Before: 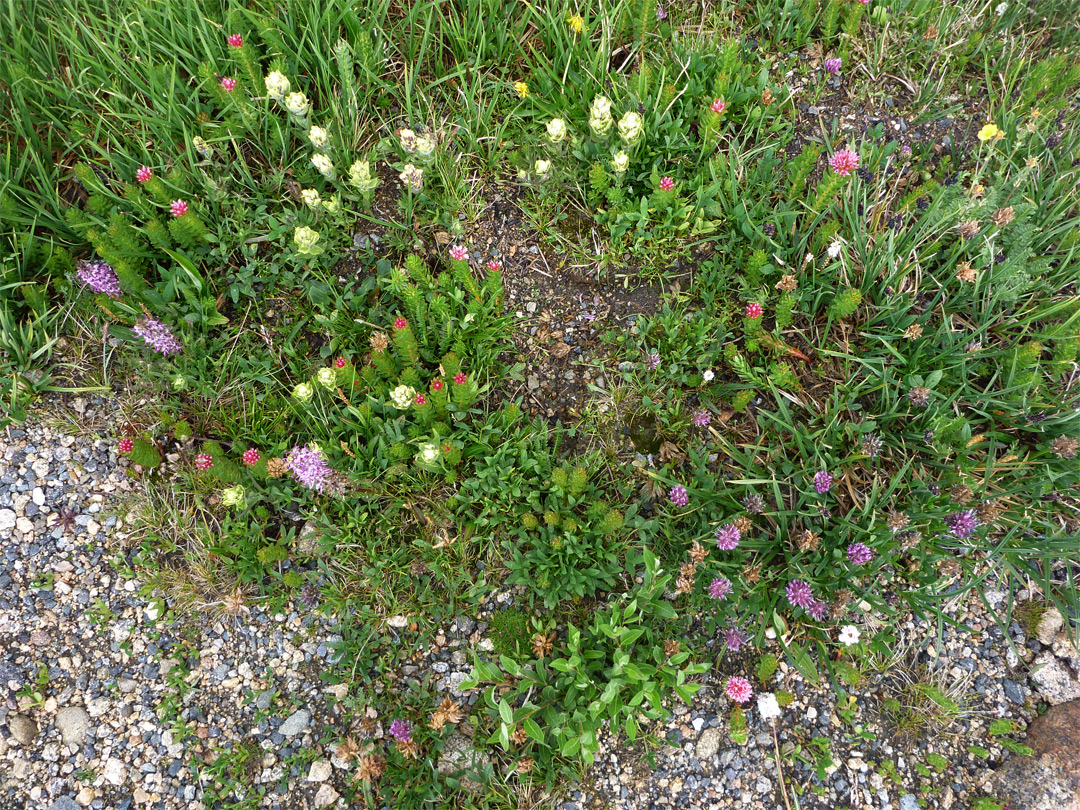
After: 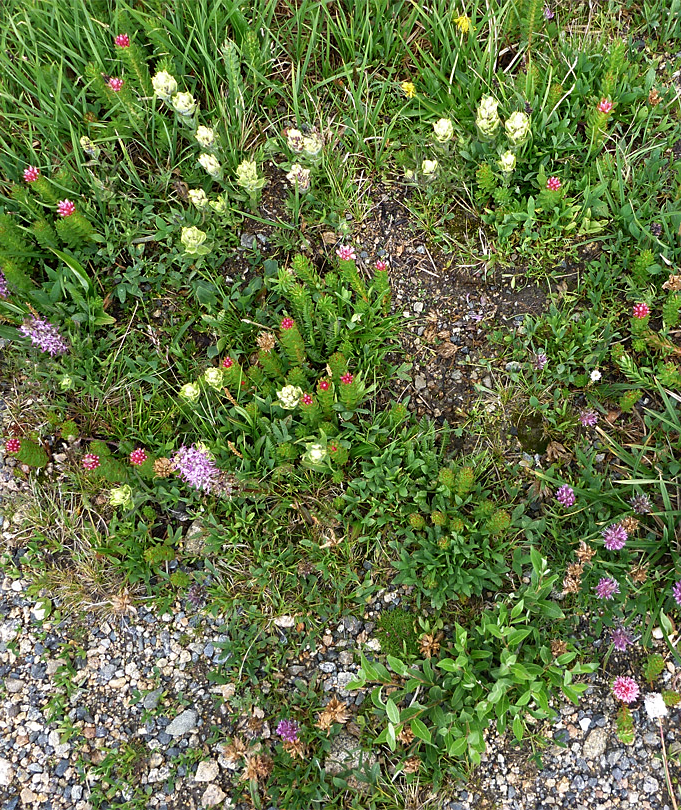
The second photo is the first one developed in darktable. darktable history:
crop: left 10.485%, right 26.379%
sharpen: radius 1.491, amount 0.409, threshold 1.437
